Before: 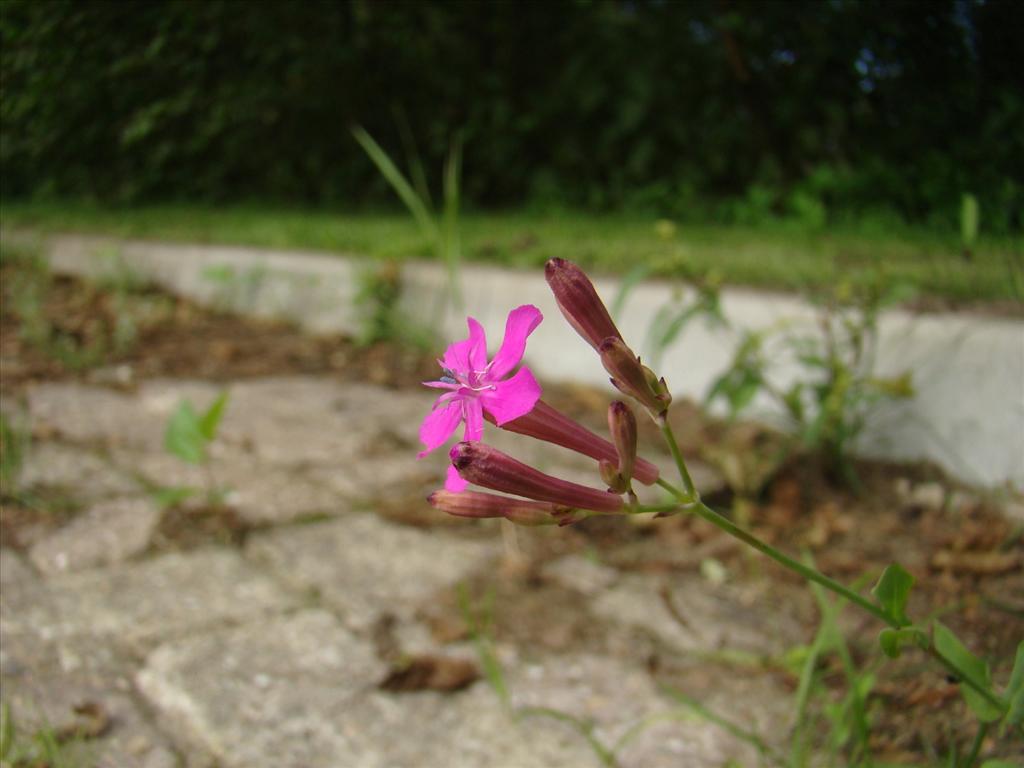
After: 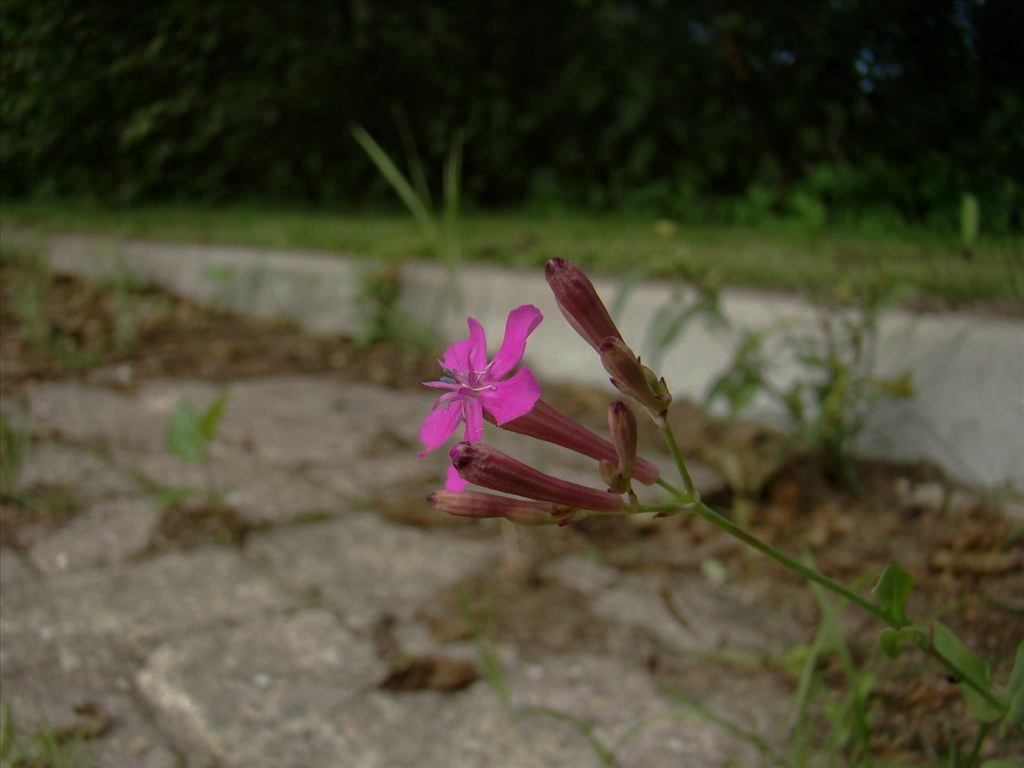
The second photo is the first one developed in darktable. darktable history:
local contrast: highlights 103%, shadows 103%, detail 120%, midtone range 0.2
base curve: curves: ch0 [(0, 0) (0.826, 0.587) (1, 1)], preserve colors none
